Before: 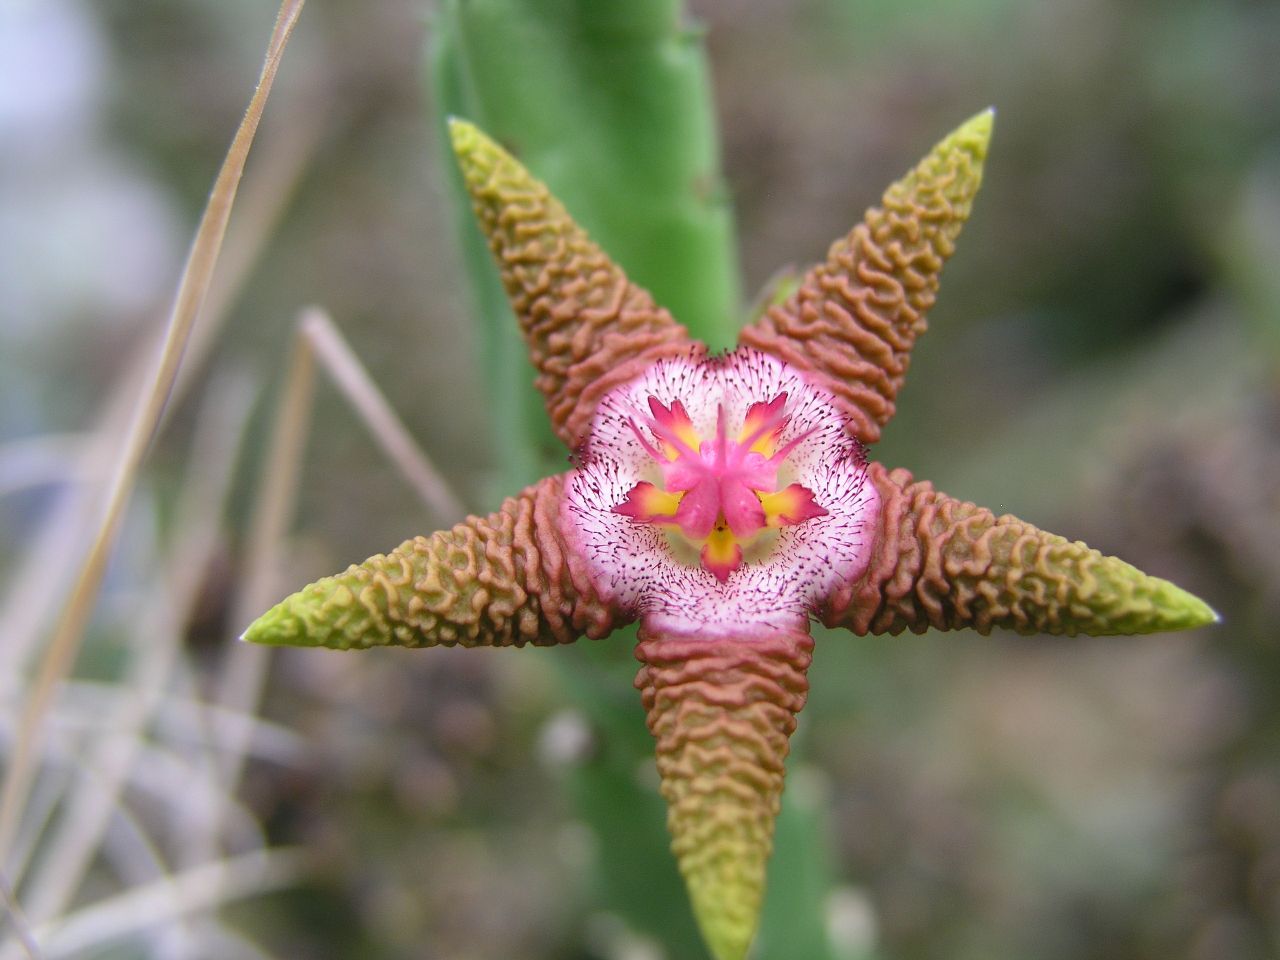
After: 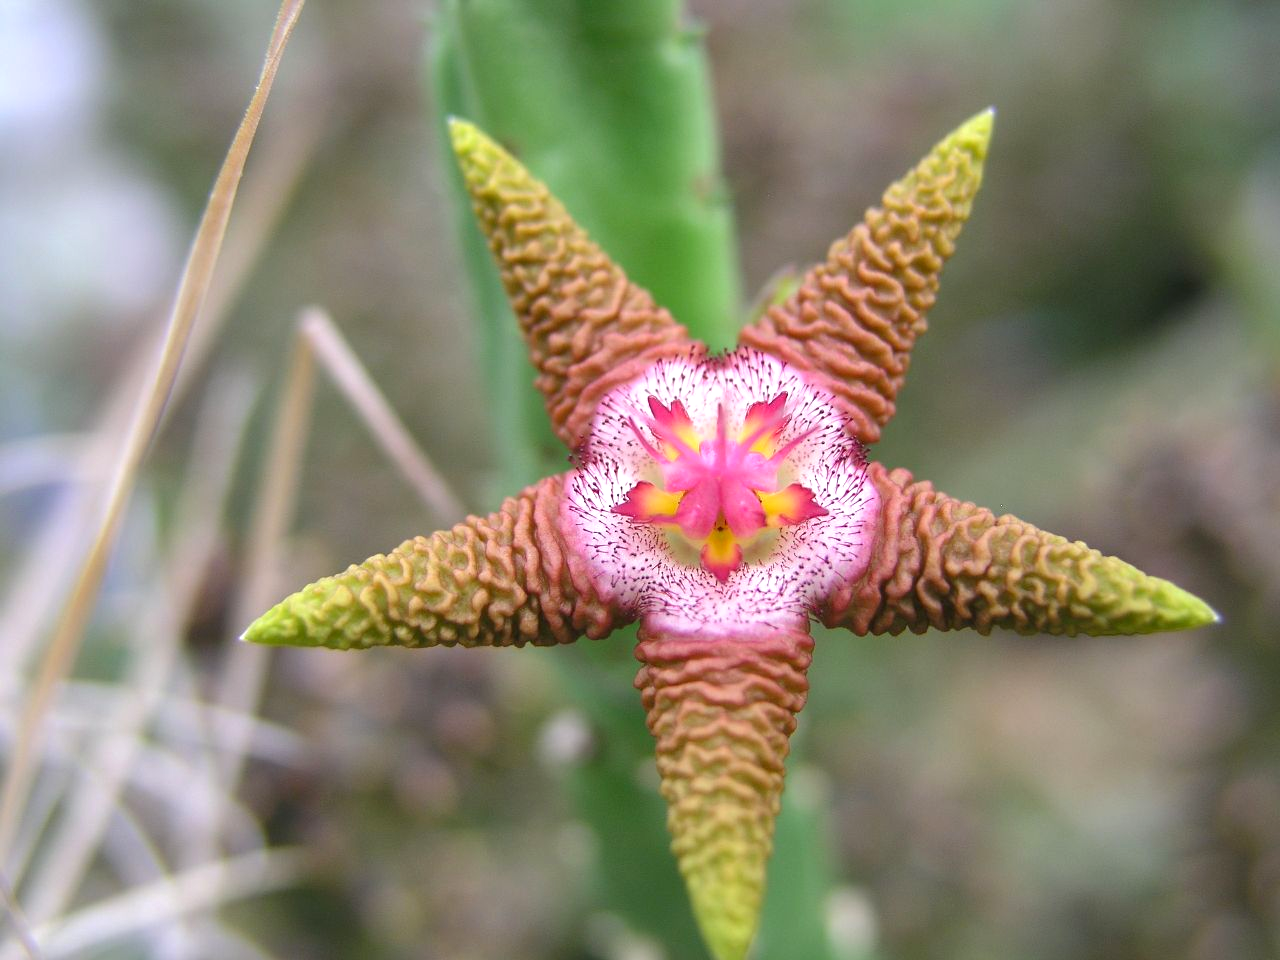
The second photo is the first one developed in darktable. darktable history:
shadows and highlights: shadows 25, white point adjustment -3, highlights -30
exposure: black level correction 0.001, exposure 0.5 EV, compensate exposure bias true, compensate highlight preservation false
